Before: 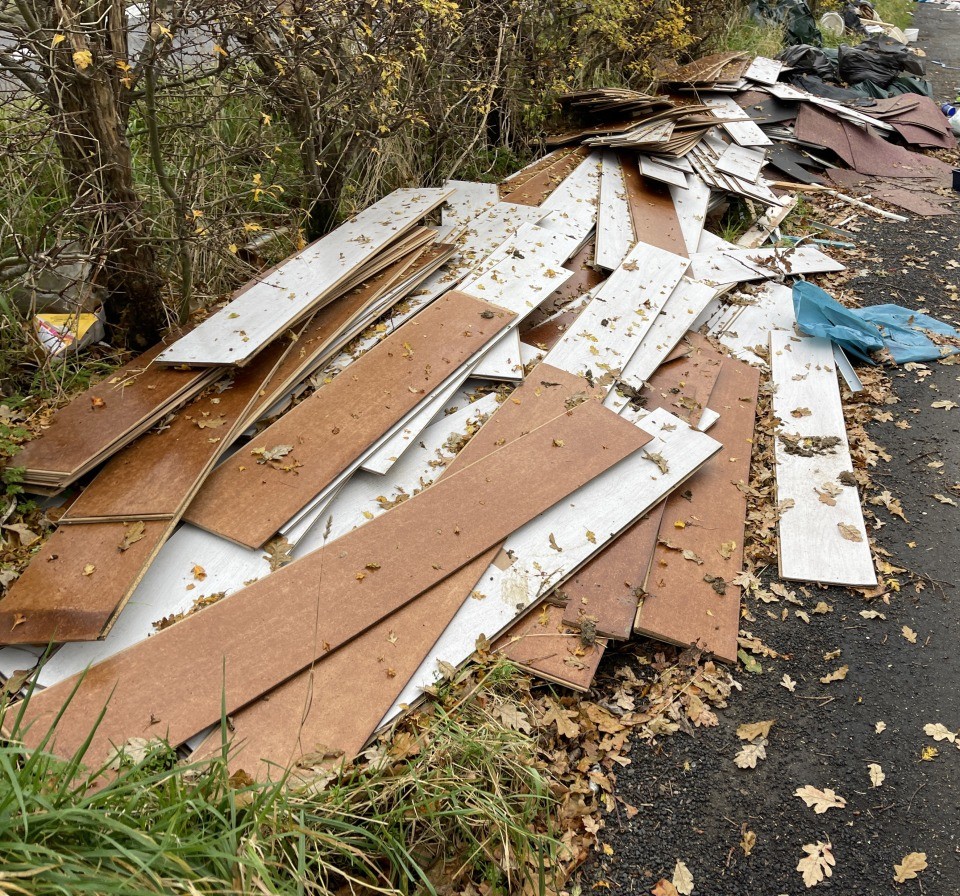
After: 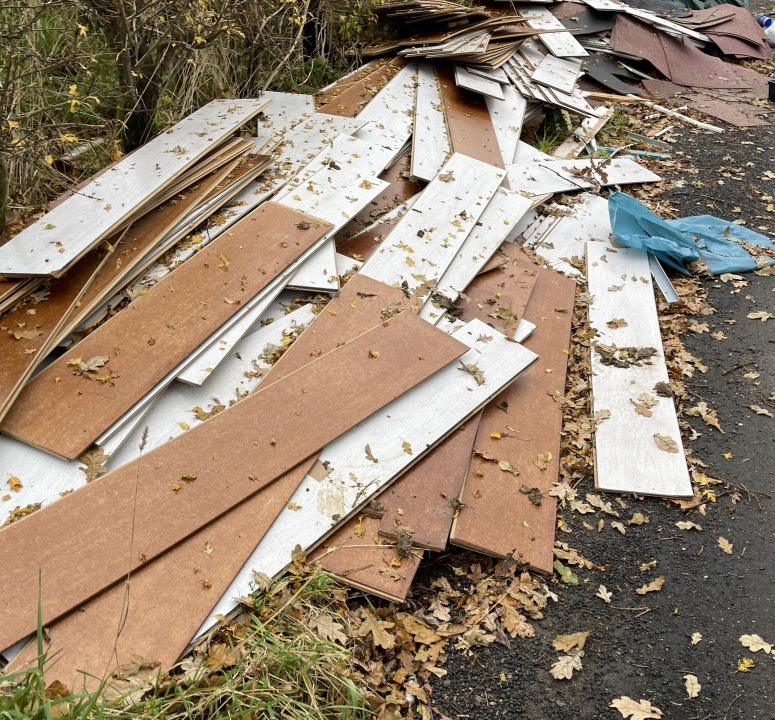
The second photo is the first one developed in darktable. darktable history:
crop: left 19.207%, top 9.935%, right 0.001%, bottom 9.689%
